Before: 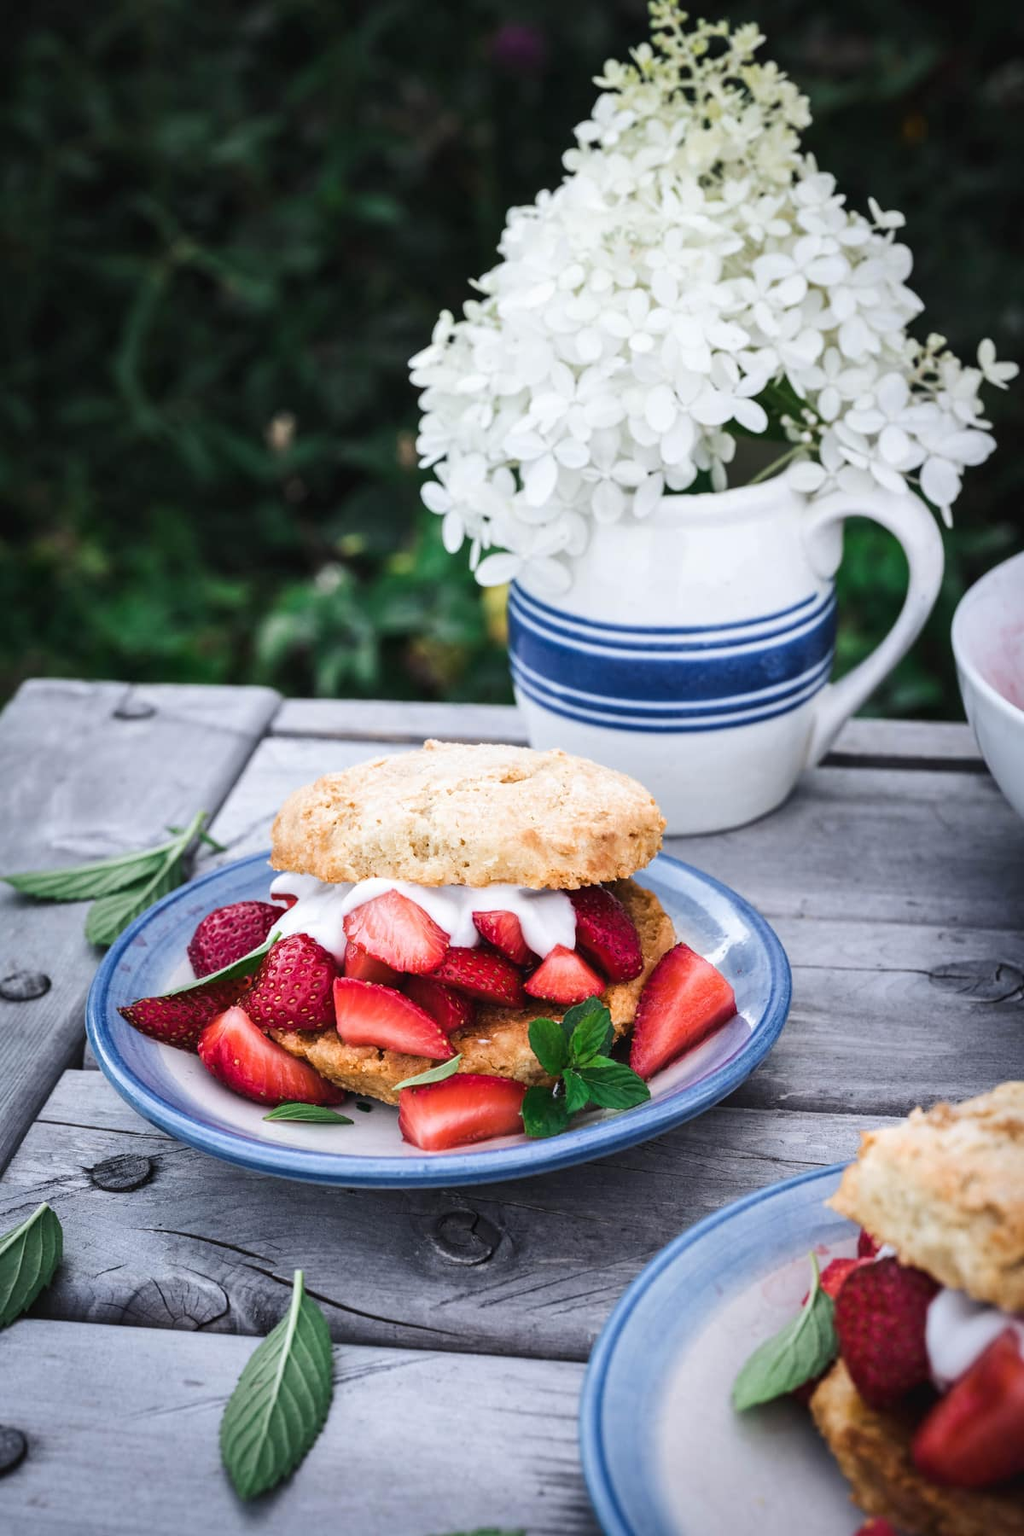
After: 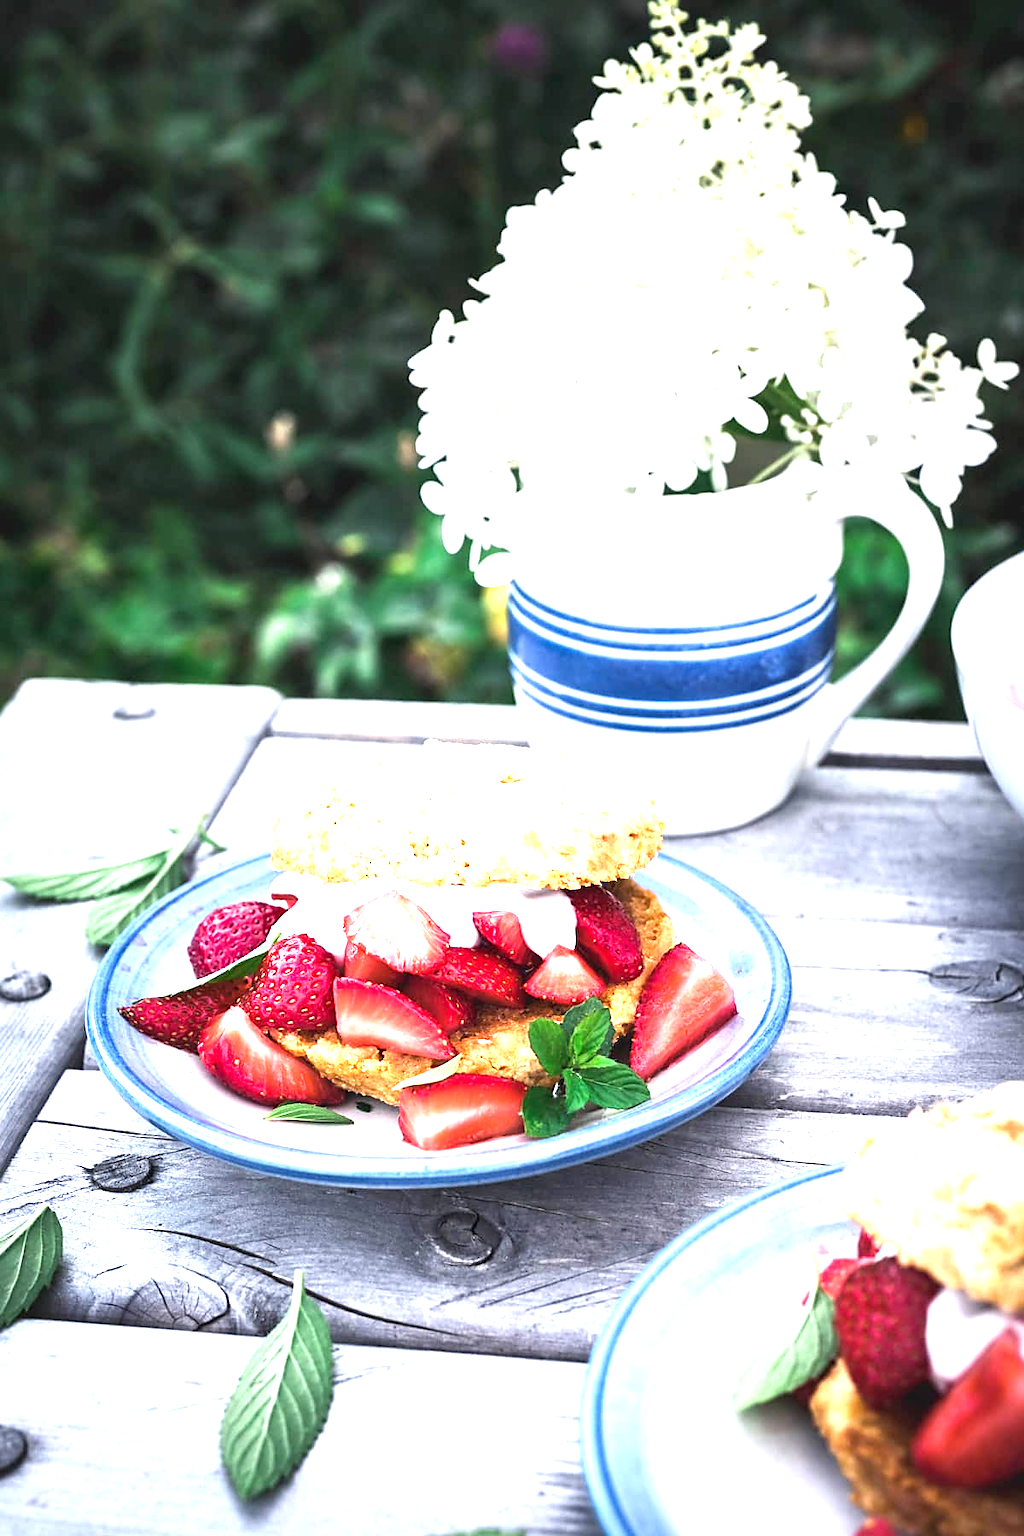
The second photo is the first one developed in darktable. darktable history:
exposure: black level correction 0.001, exposure 1.73 EV, compensate exposure bias true, compensate highlight preservation false
sharpen: radius 1.895, amount 0.399, threshold 1.639
